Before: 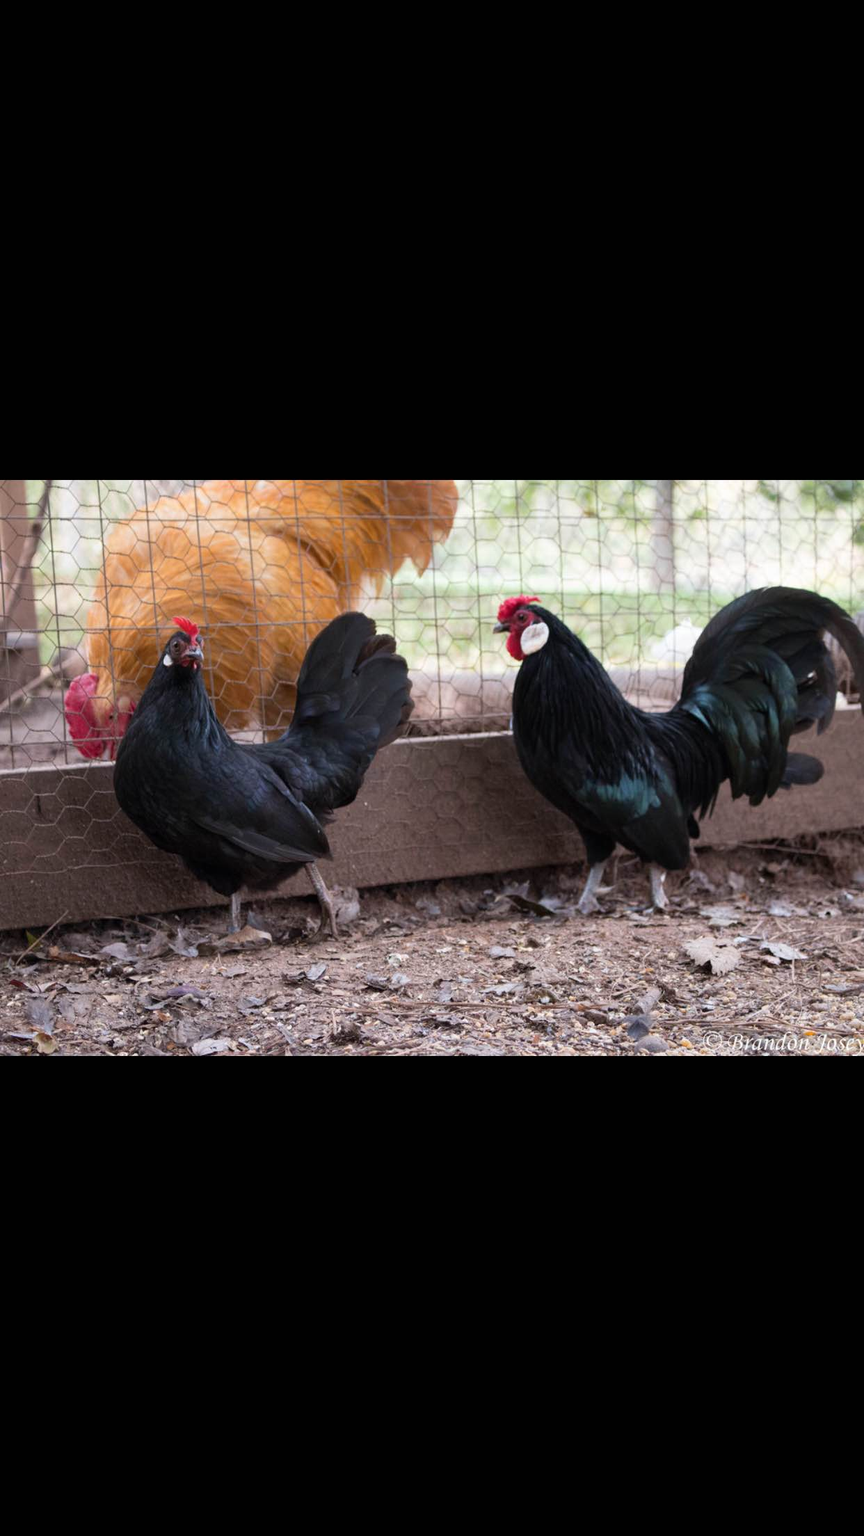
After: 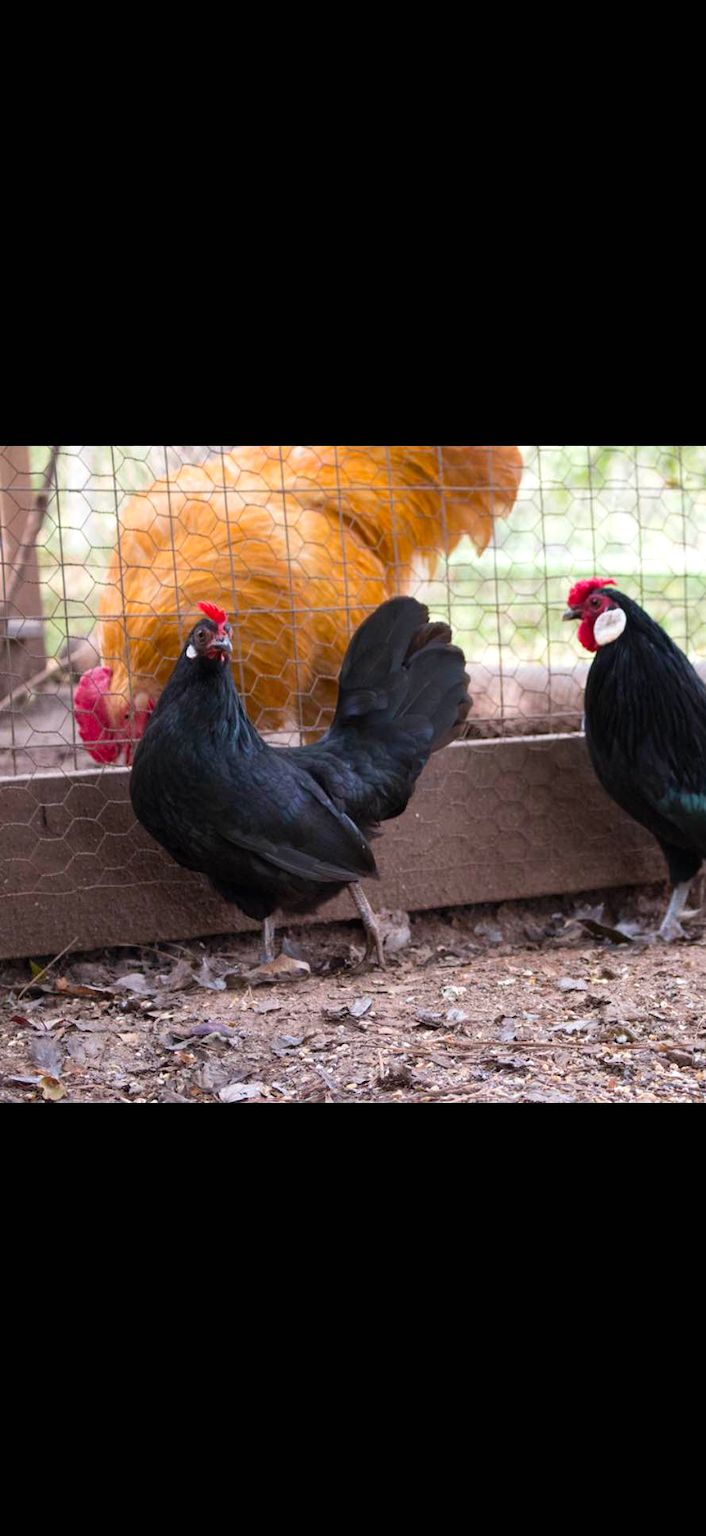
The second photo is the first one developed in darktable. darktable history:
crop: top 5.803%, right 27.864%, bottom 5.804%
exposure: exposure 0.2 EV, compensate highlight preservation false
color balance: output saturation 120%
